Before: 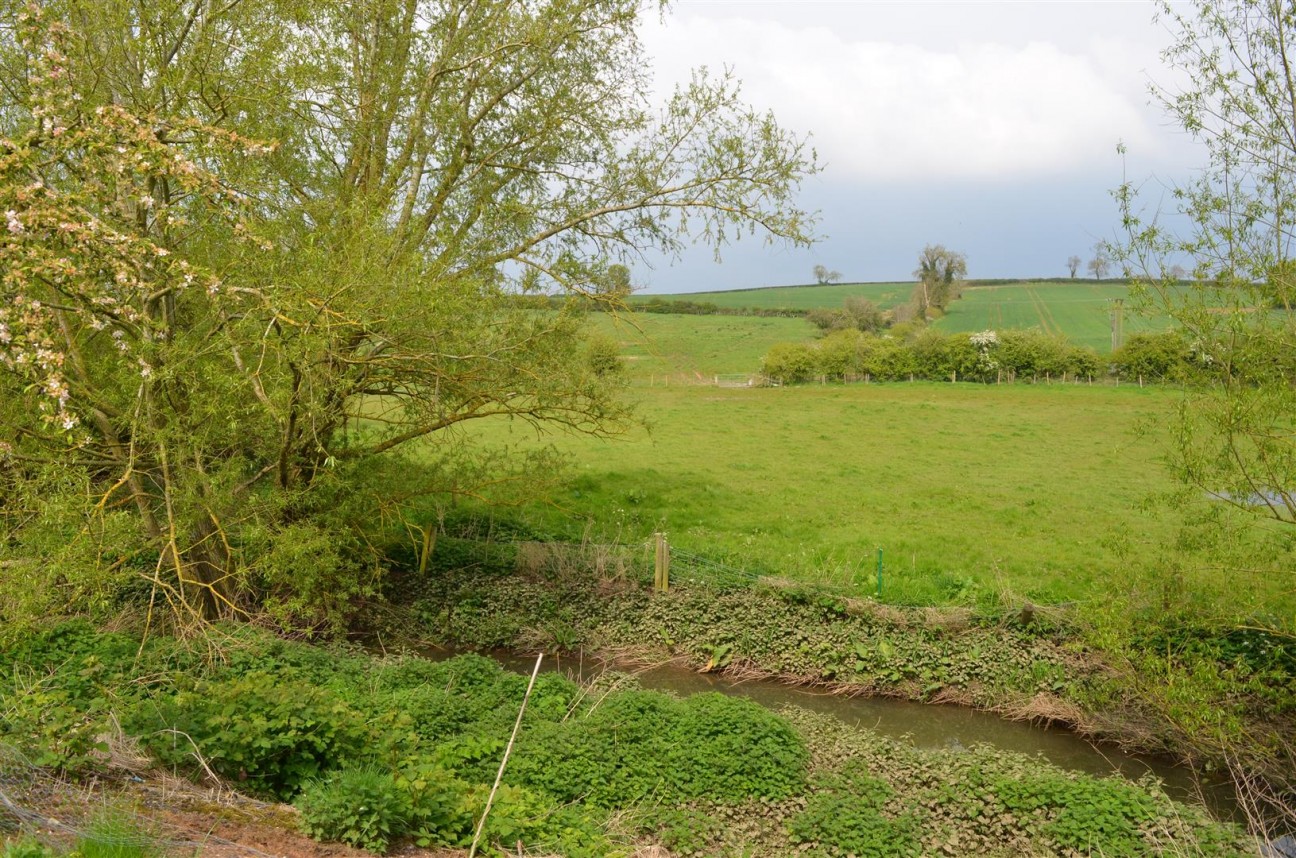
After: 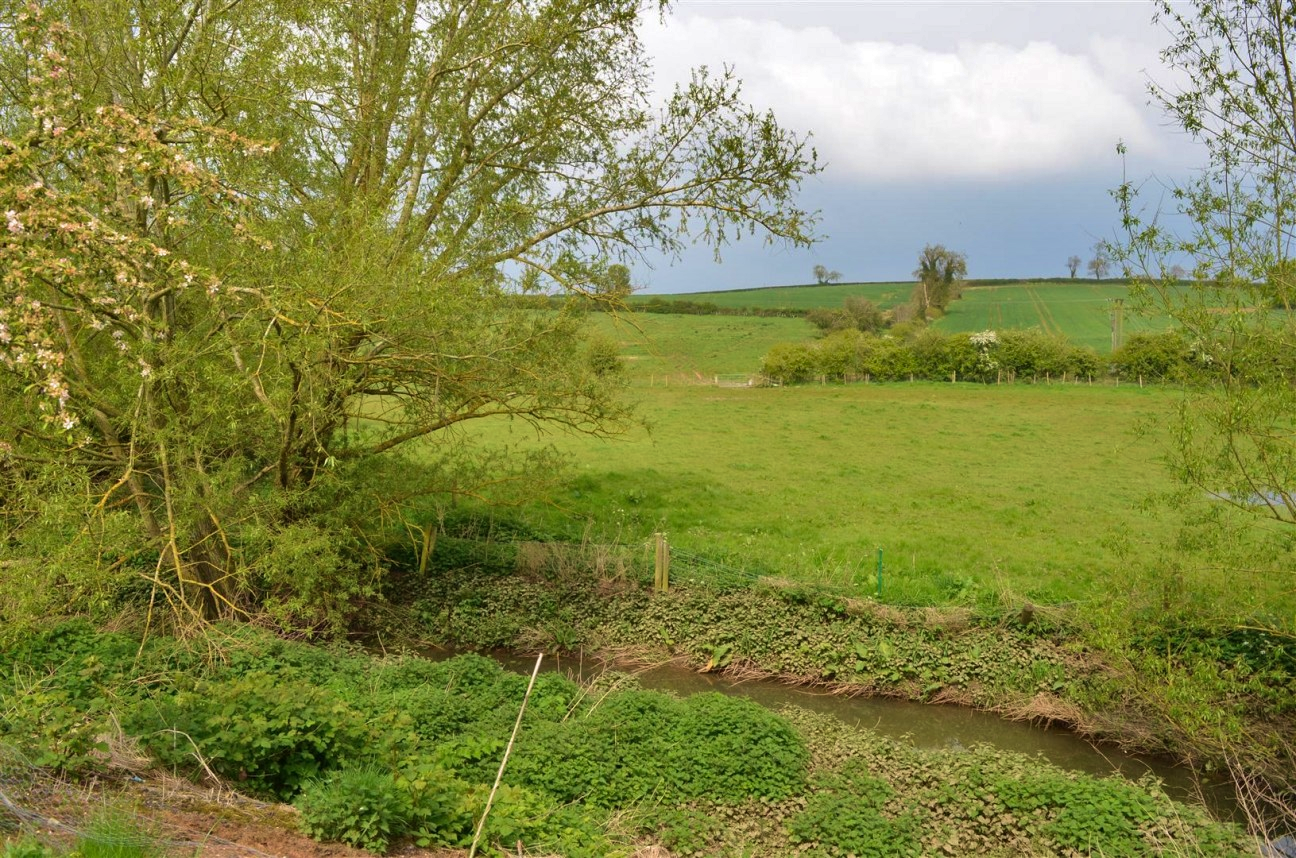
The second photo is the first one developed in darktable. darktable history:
shadows and highlights: shadows 59.83, highlights -60.31, soften with gaussian
velvia: on, module defaults
